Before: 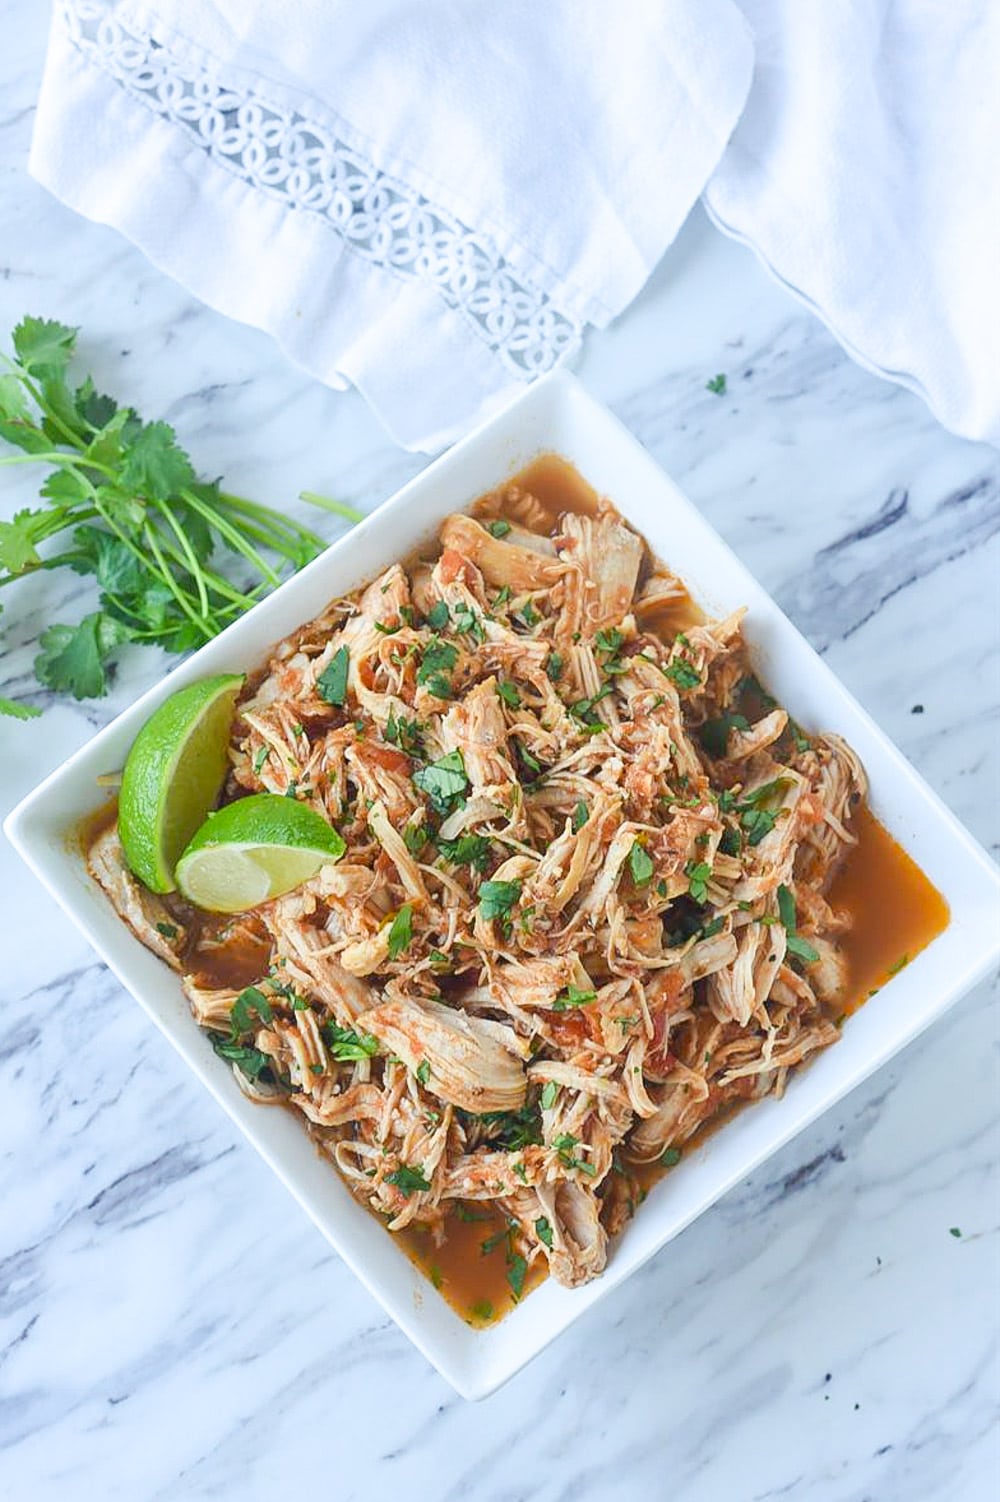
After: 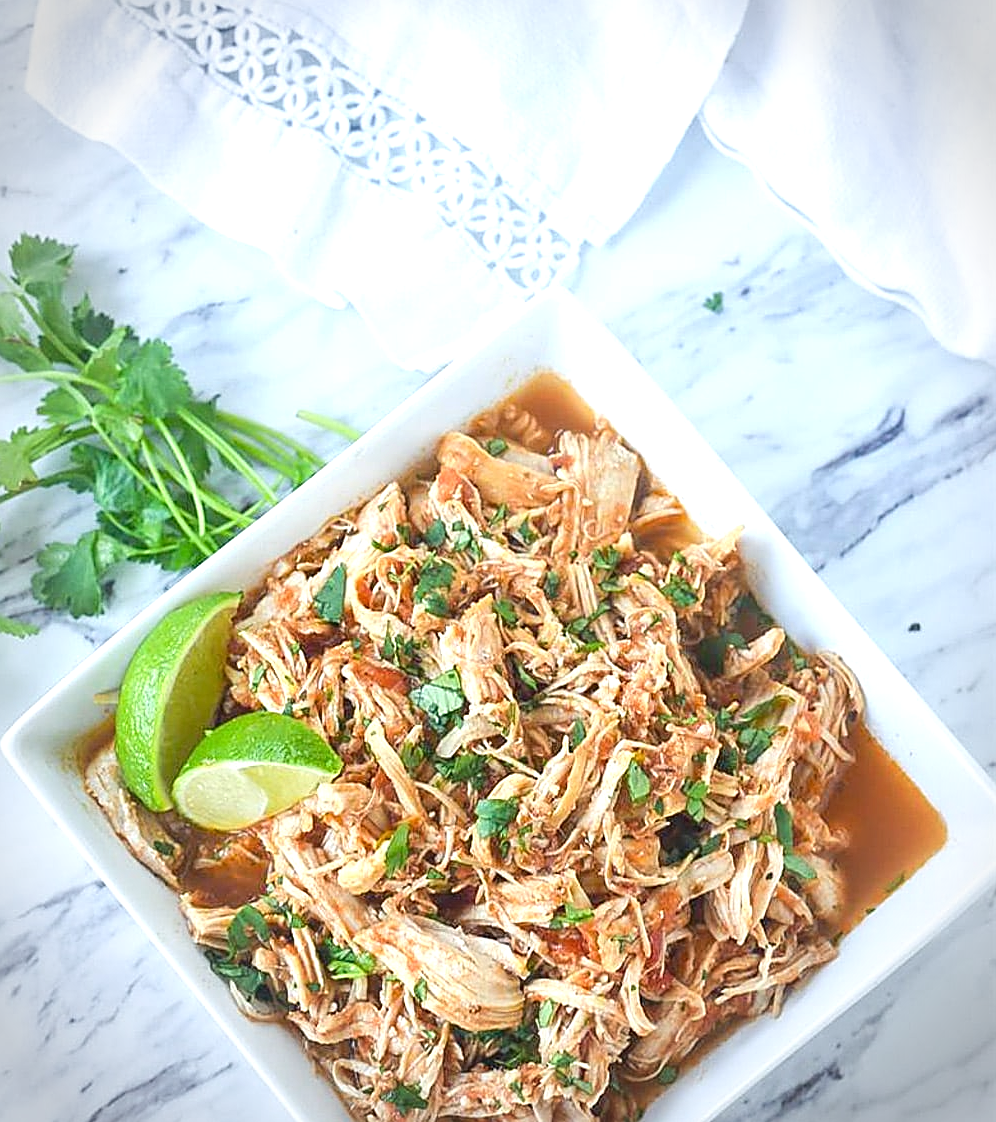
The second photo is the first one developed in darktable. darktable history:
vignetting: automatic ratio true
crop: left 0.387%, top 5.469%, bottom 19.809%
exposure: black level correction 0, exposure 0.5 EV, compensate exposure bias true, compensate highlight preservation false
sharpen: on, module defaults
